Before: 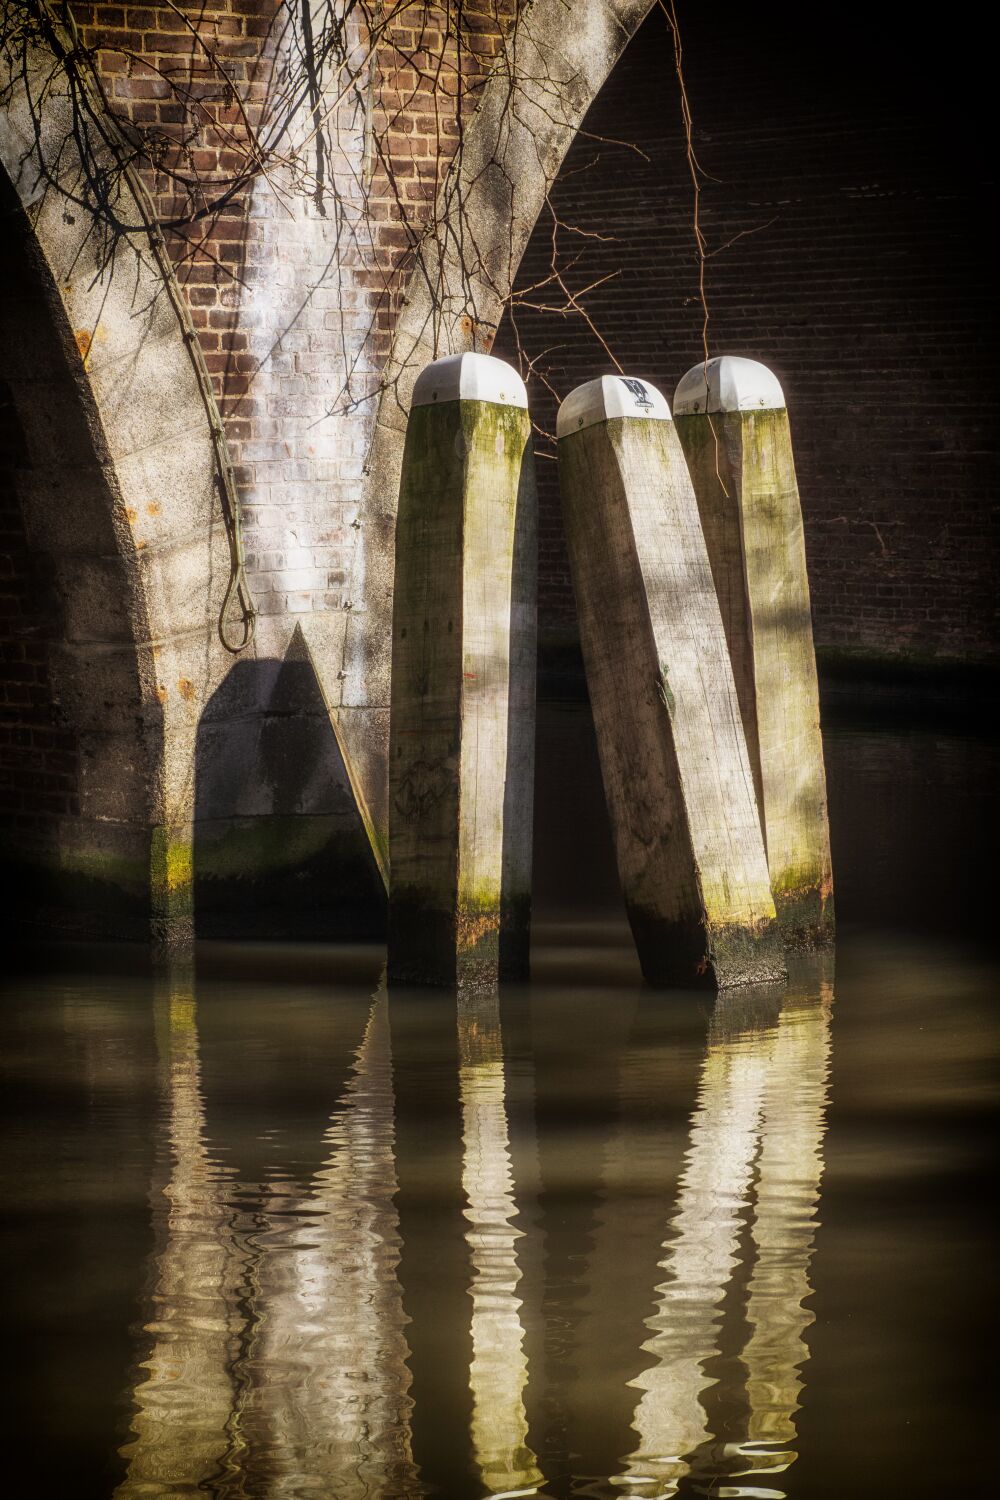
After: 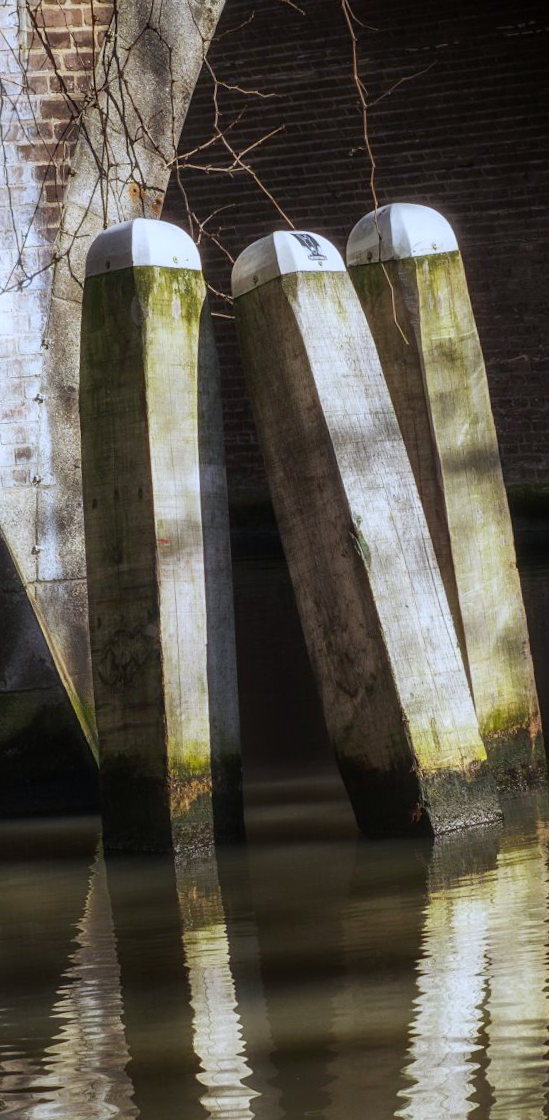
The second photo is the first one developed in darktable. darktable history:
white balance: red 0.926, green 1.003, blue 1.133
crop: left 32.075%, top 10.976%, right 18.355%, bottom 17.596%
rotate and perspective: rotation -4.25°, automatic cropping off
